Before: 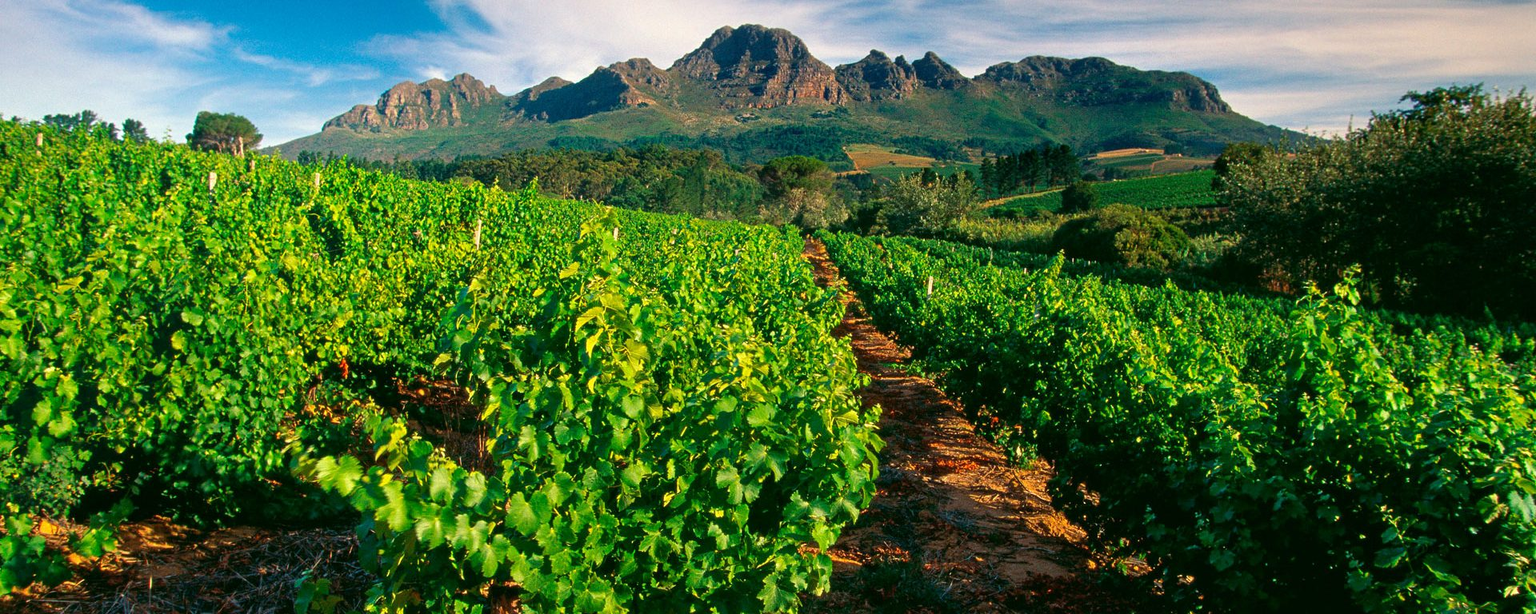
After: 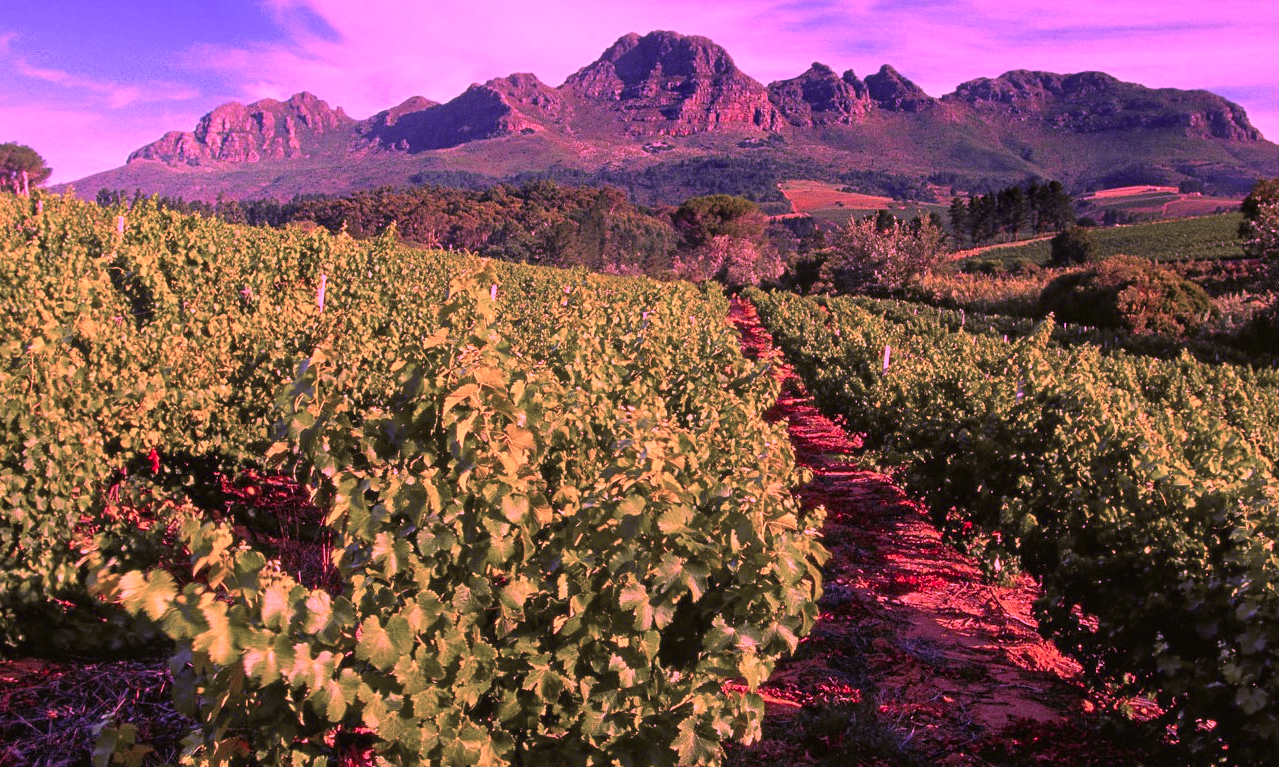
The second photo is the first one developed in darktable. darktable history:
crop and rotate: left 14.385%, right 18.948%
color calibration: illuminant custom, x 0.261, y 0.521, temperature 7054.11 K
